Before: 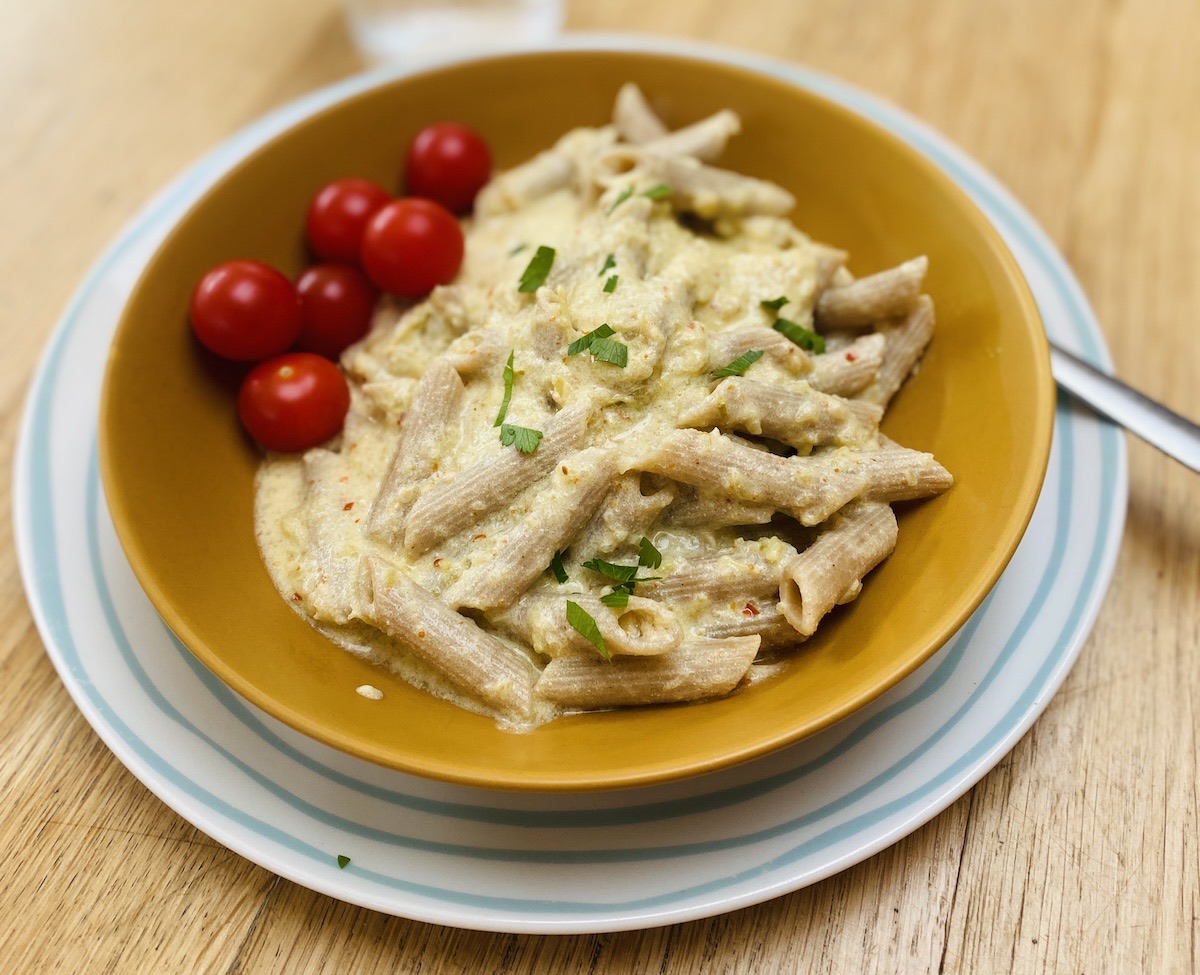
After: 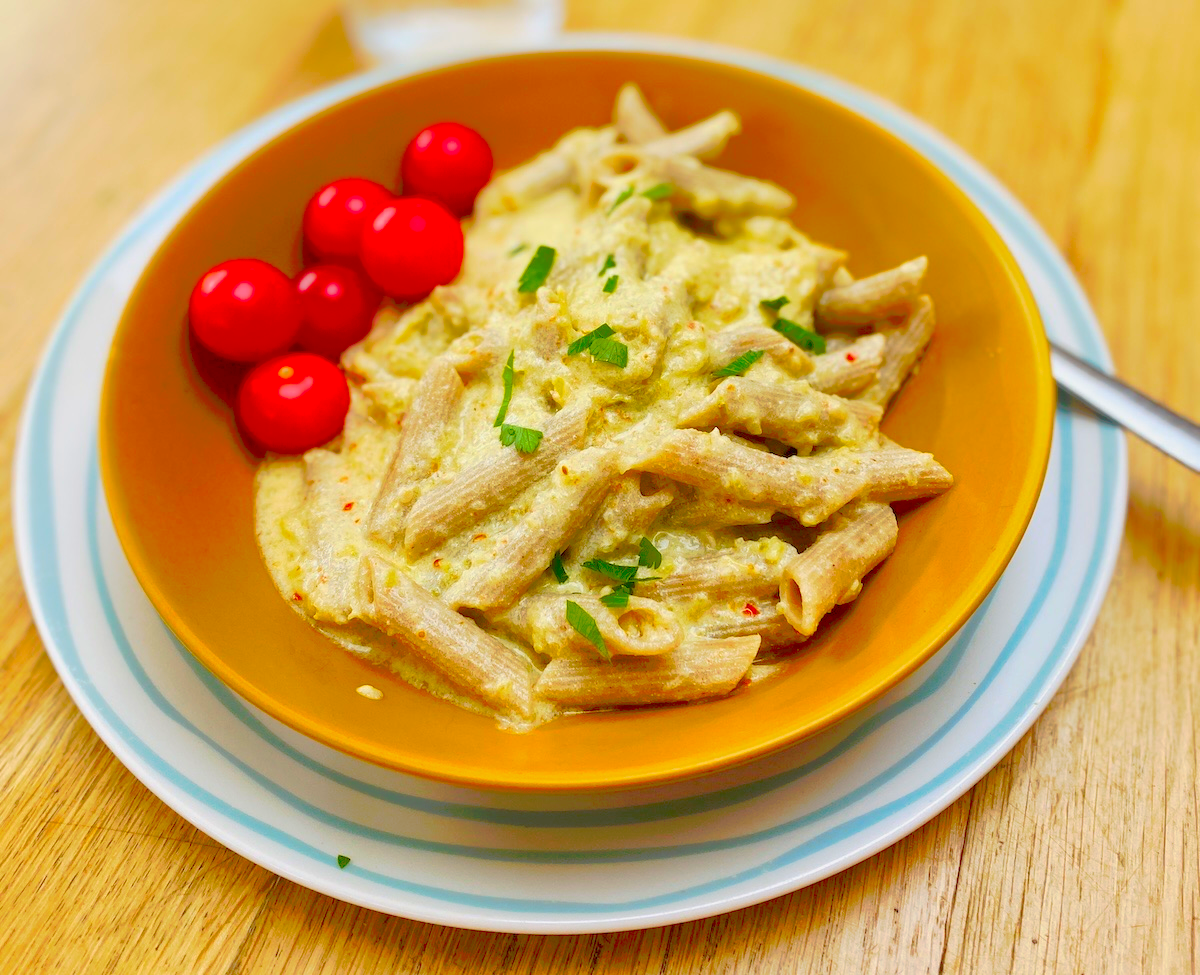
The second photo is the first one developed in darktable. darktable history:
color correction: saturation 2.15
shadows and highlights: on, module defaults
exposure: black level correction 0.001, exposure -0.125 EV, compensate exposure bias true, compensate highlight preservation false
tone curve: curves: ch0 [(0, 0) (0.003, 0.013) (0.011, 0.017) (0.025, 0.035) (0.044, 0.093) (0.069, 0.146) (0.1, 0.179) (0.136, 0.243) (0.177, 0.294) (0.224, 0.332) (0.277, 0.412) (0.335, 0.454) (0.399, 0.531) (0.468, 0.611) (0.543, 0.669) (0.623, 0.738) (0.709, 0.823) (0.801, 0.881) (0.898, 0.951) (1, 1)], preserve colors none
